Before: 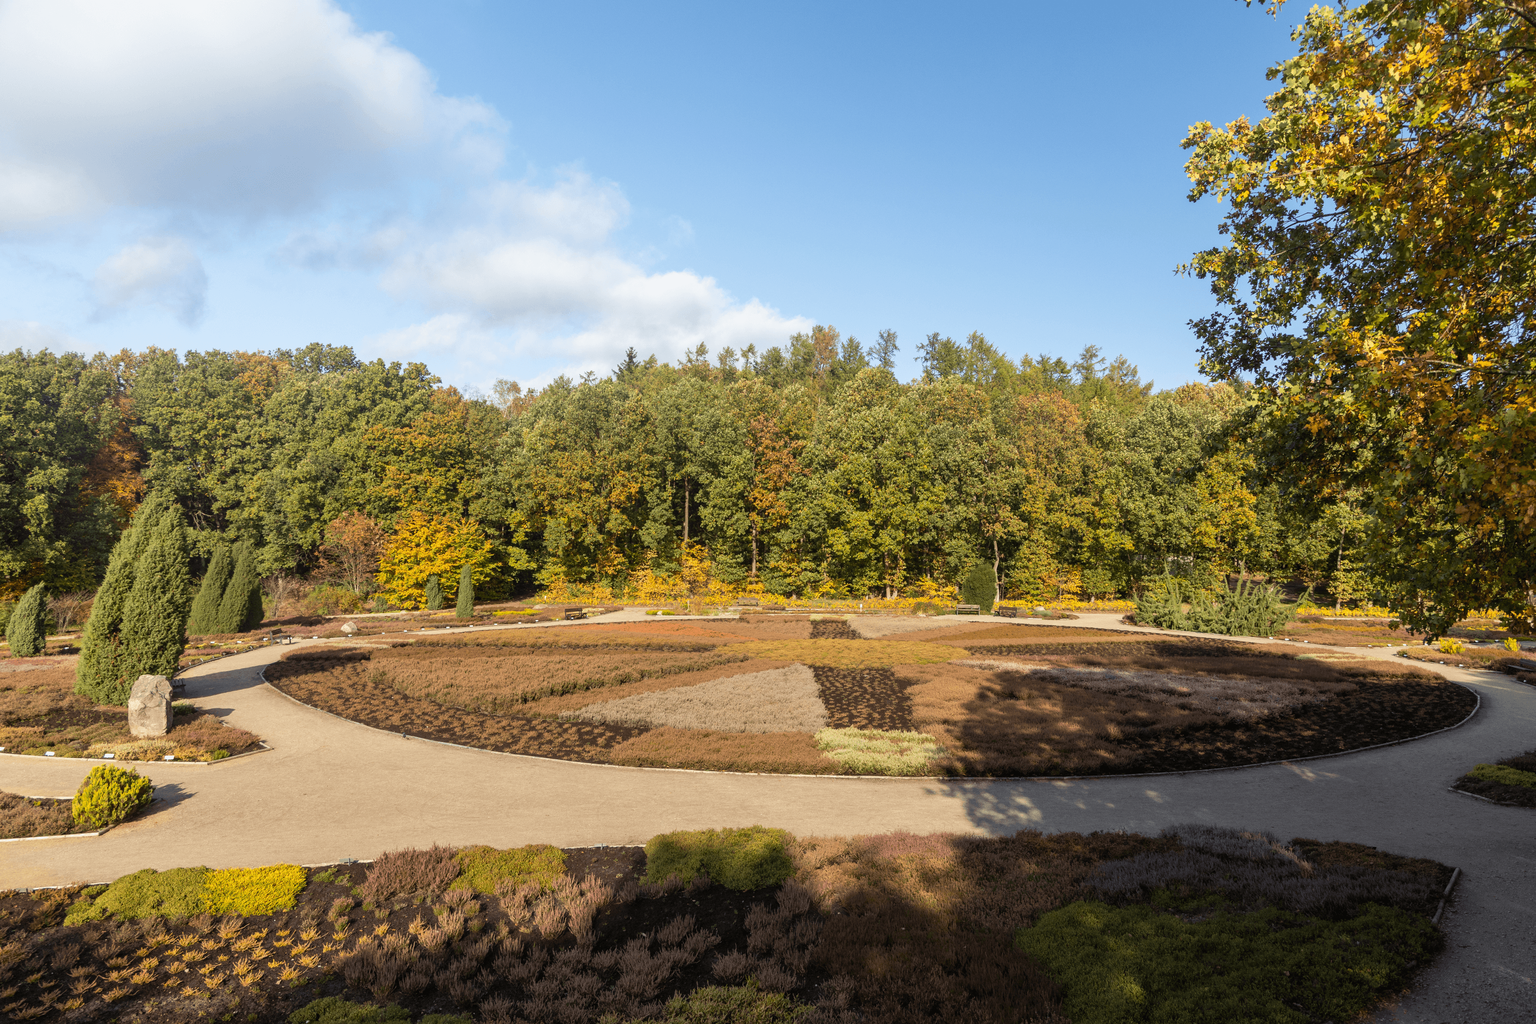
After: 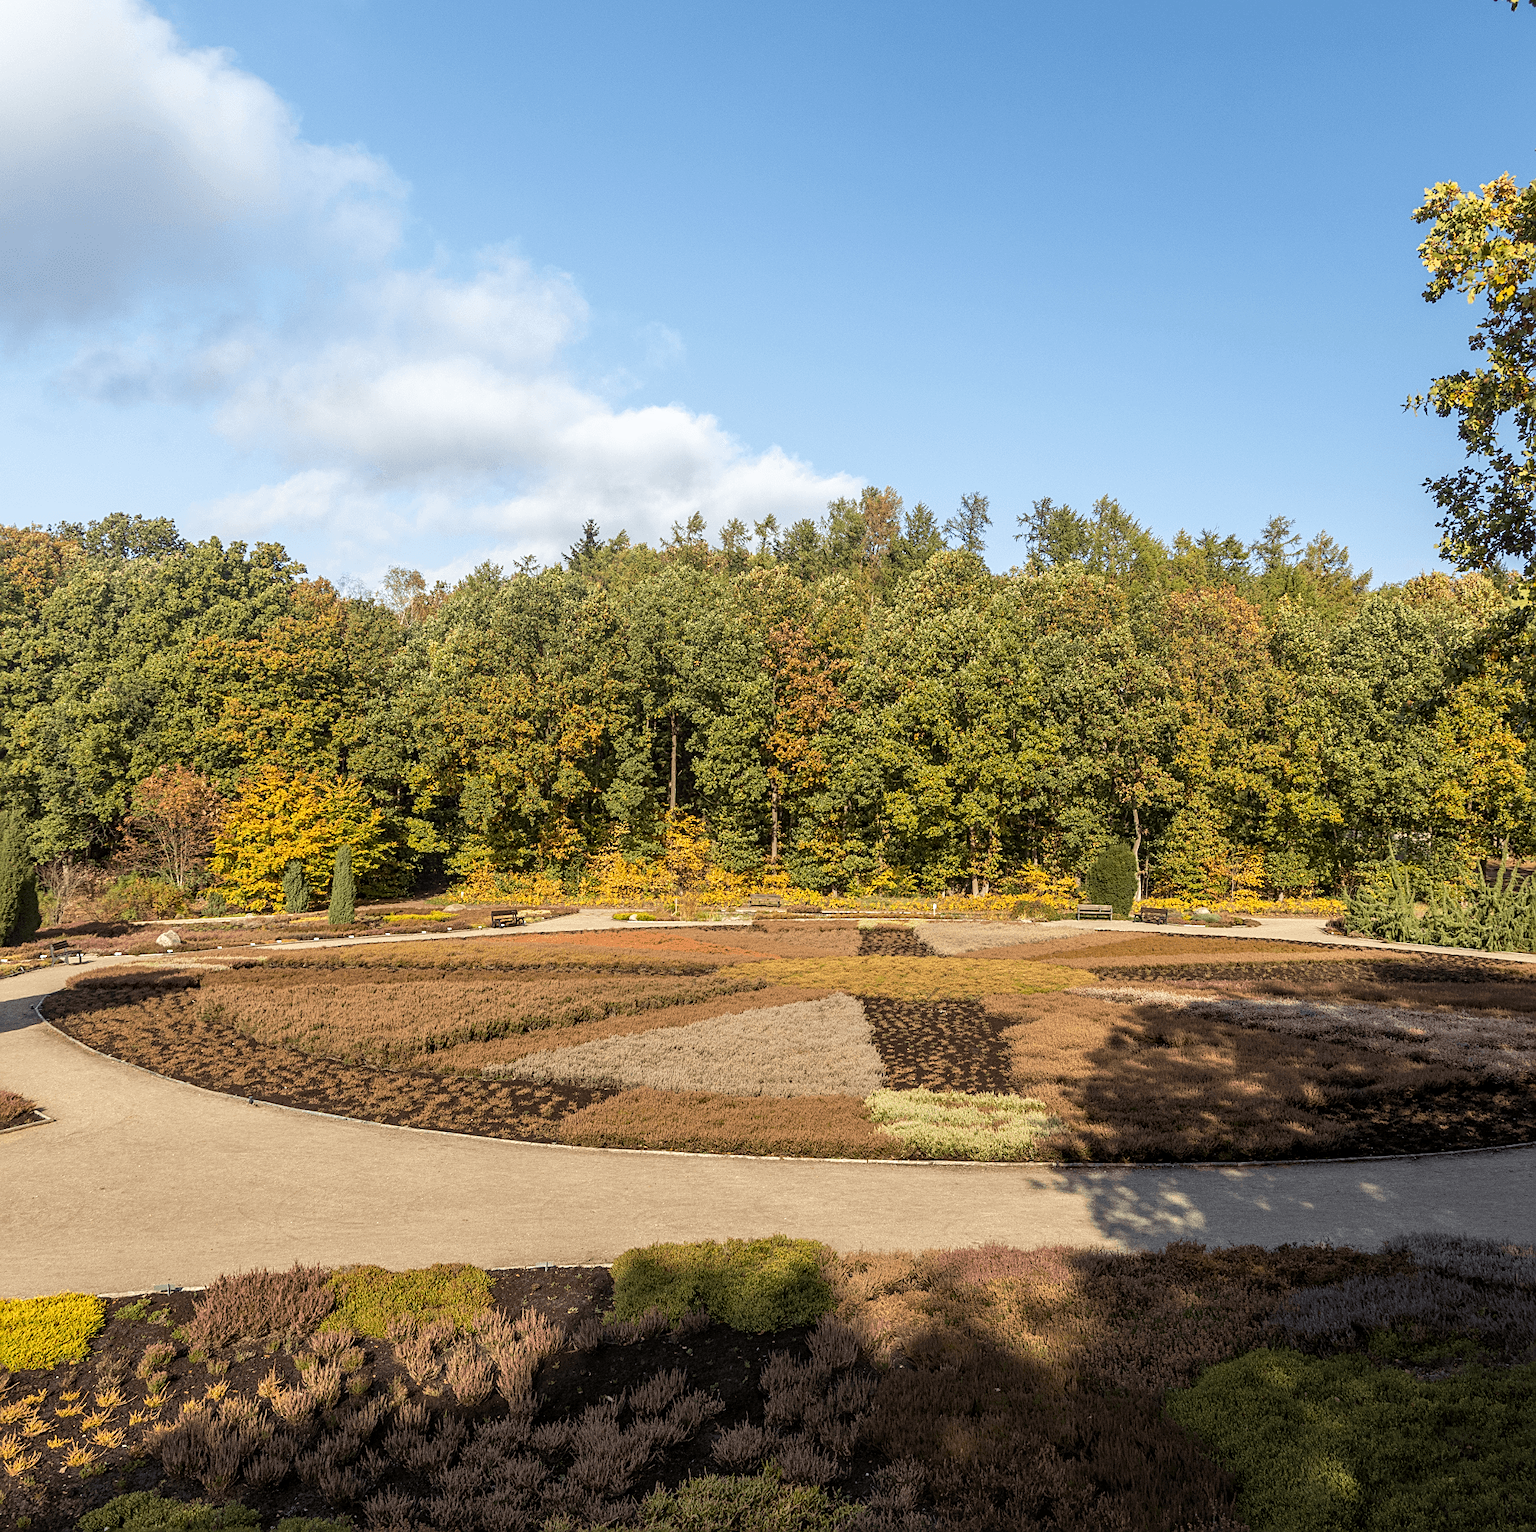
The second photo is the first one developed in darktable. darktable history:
sharpen: on, module defaults
local contrast: on, module defaults
crop: left 15.401%, right 17.733%
